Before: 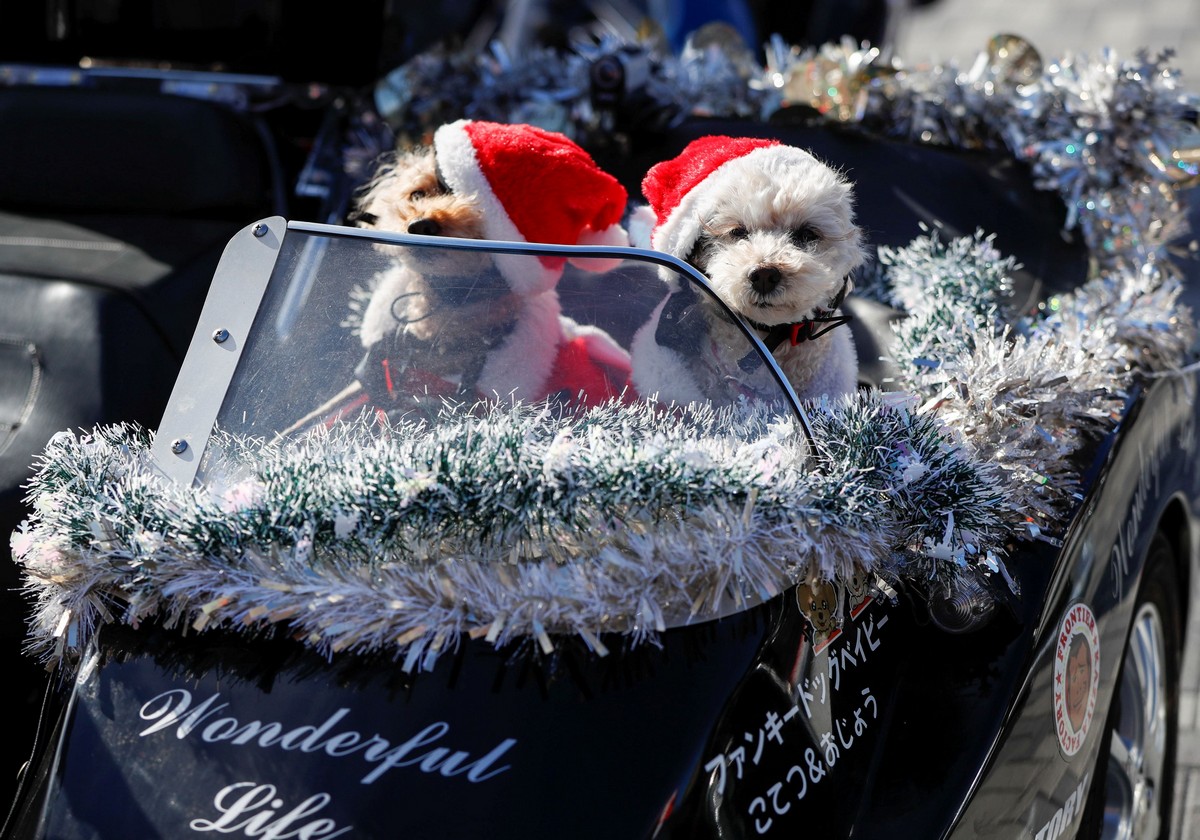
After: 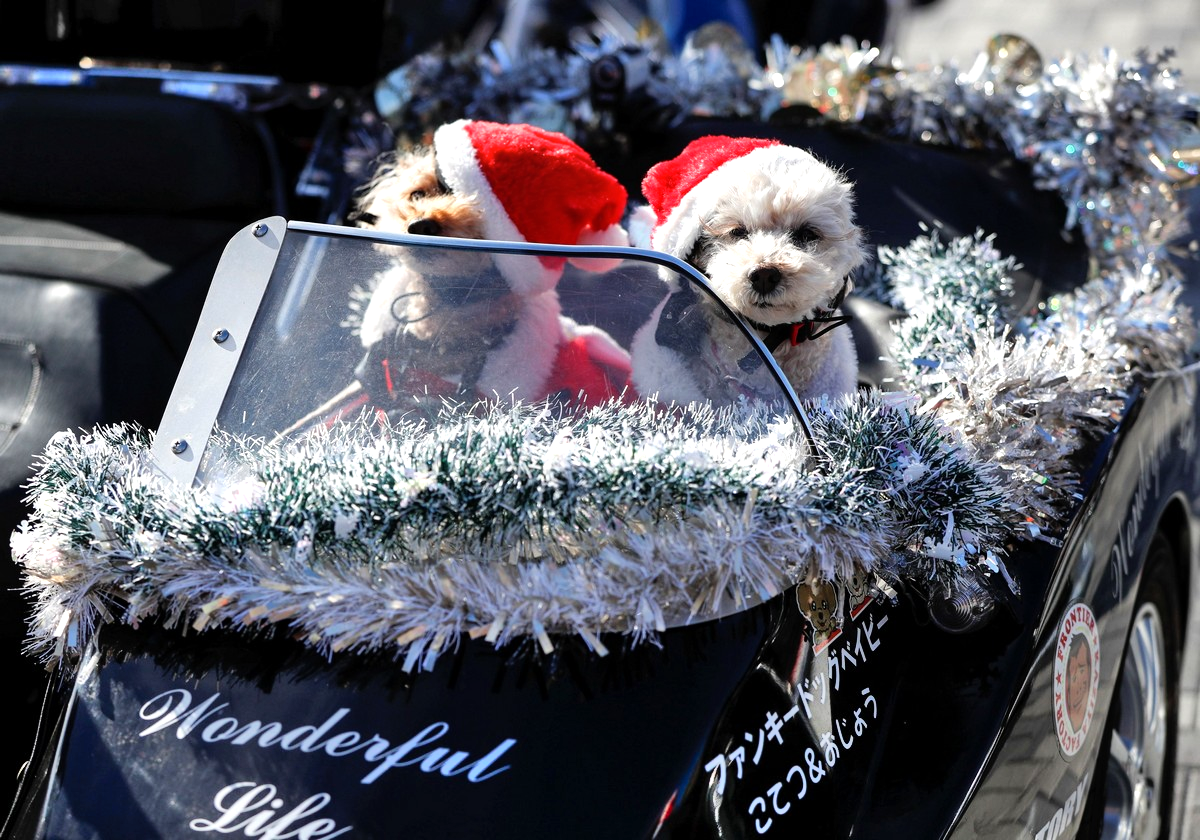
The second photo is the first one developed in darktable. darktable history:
tone equalizer: -8 EV -0.383 EV, -7 EV -0.395 EV, -6 EV -0.296 EV, -5 EV -0.246 EV, -3 EV 0.221 EV, -2 EV 0.336 EV, -1 EV 0.384 EV, +0 EV 0.436 EV
shadows and highlights: white point adjustment 0.049, soften with gaussian
